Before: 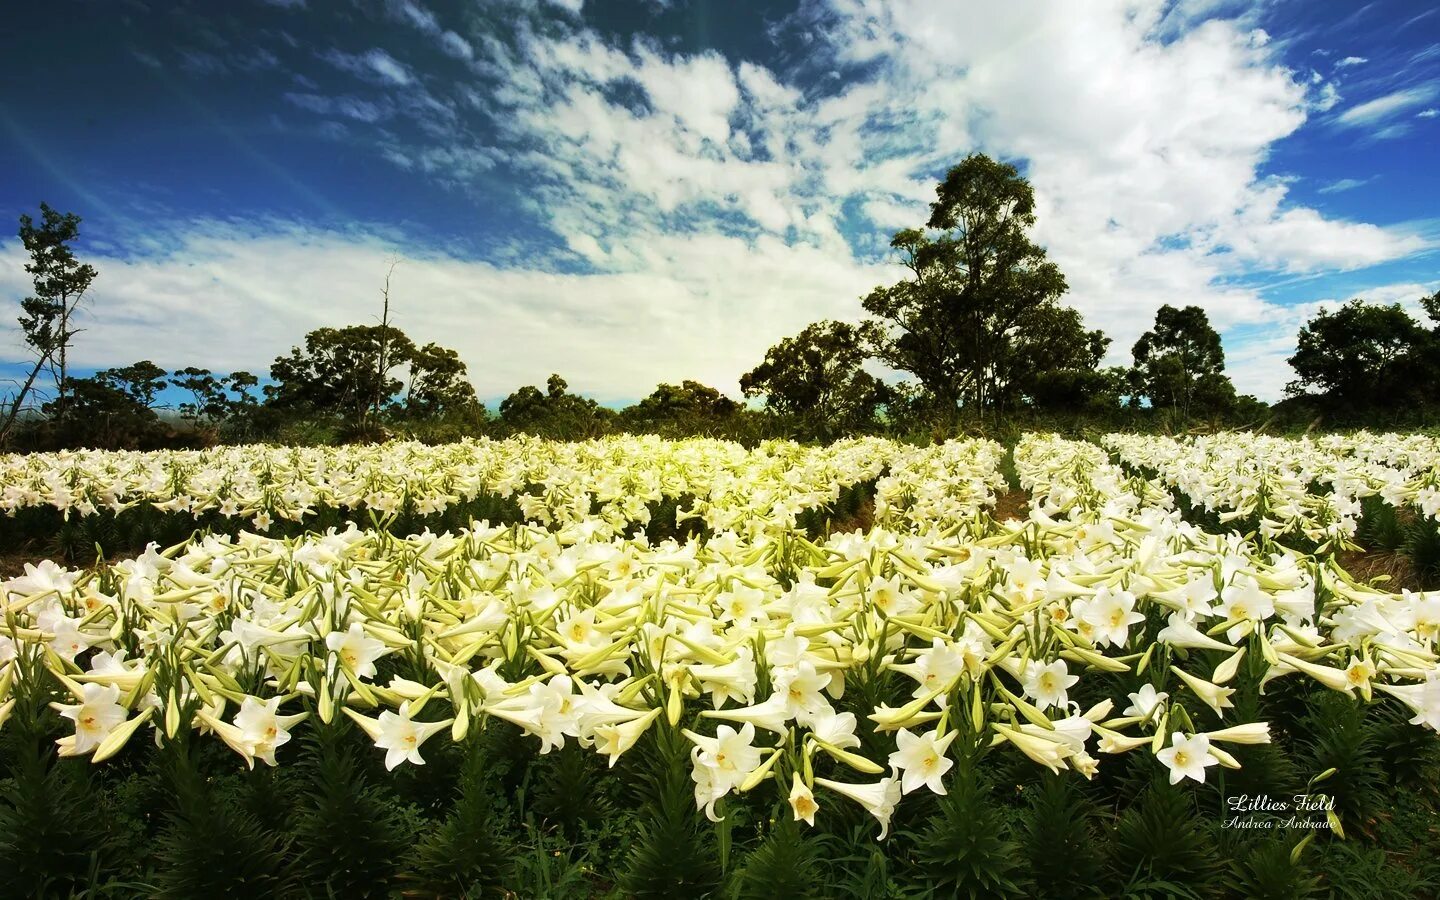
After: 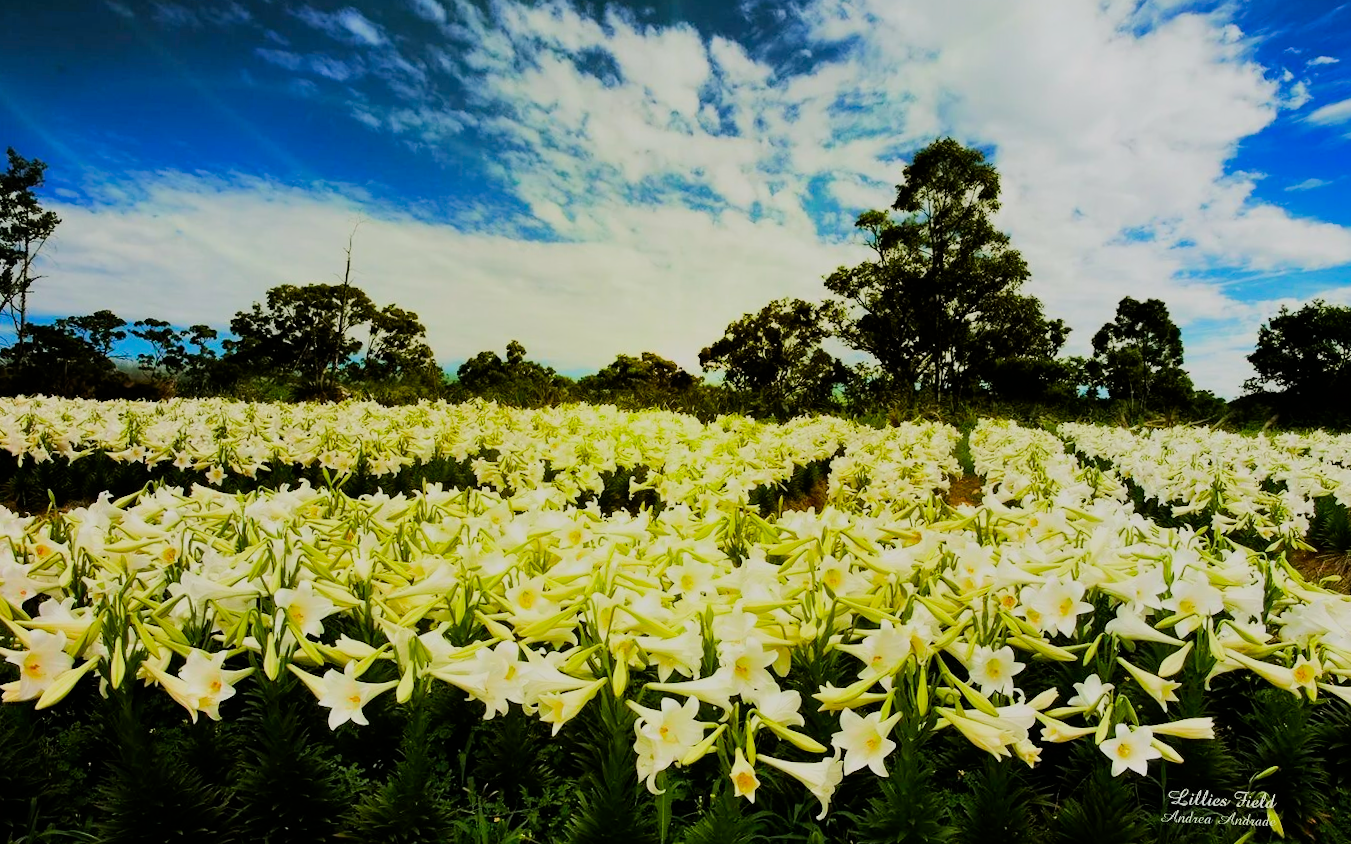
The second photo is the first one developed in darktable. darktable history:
contrast brightness saturation: saturation 0.5
filmic rgb: black relative exposure -9.22 EV, white relative exposure 6.77 EV, hardness 3.07, contrast 1.05
crop and rotate: angle -2.38°
shadows and highlights: shadows 30.86, highlights 0, soften with gaussian
